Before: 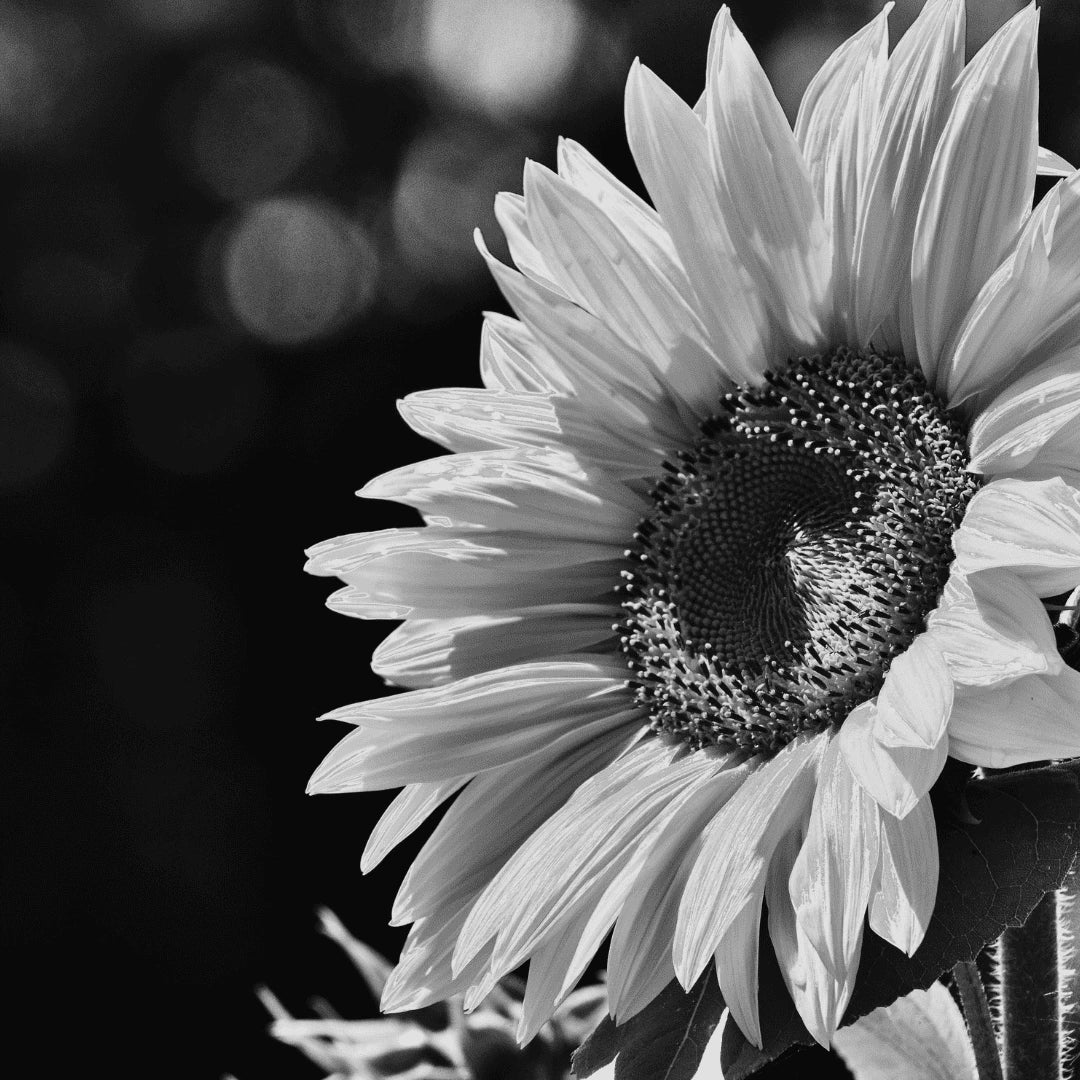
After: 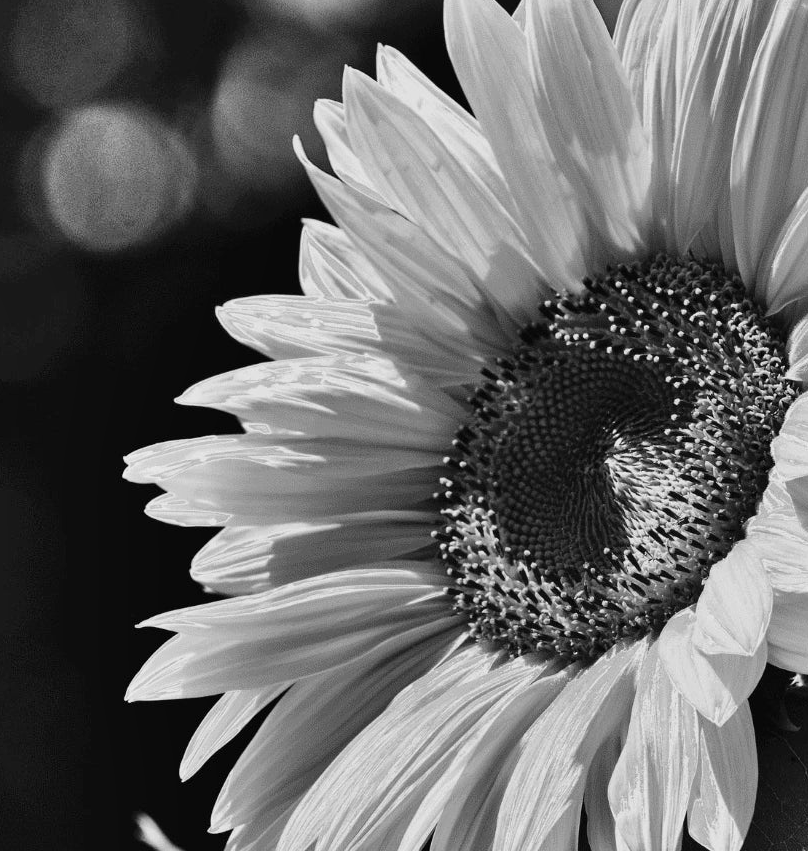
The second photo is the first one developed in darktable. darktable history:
crop: left 16.768%, top 8.653%, right 8.362%, bottom 12.485%
shadows and highlights: low approximation 0.01, soften with gaussian
